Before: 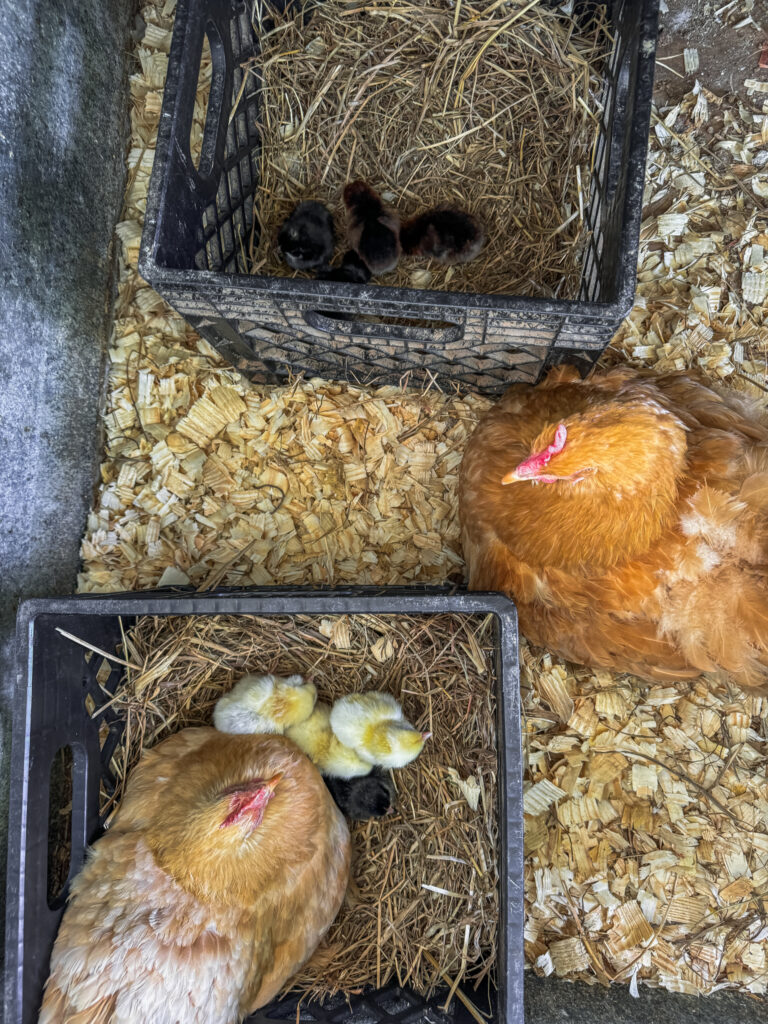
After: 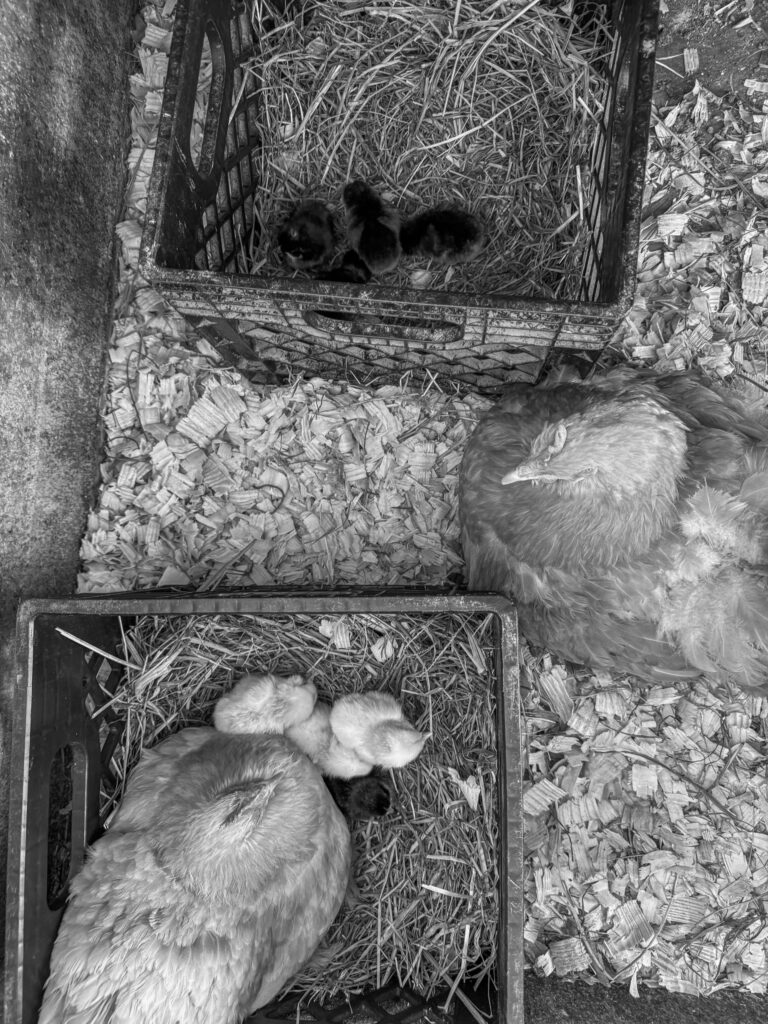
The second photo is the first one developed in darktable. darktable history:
white balance: red 1.045, blue 0.932
monochrome: on, module defaults
